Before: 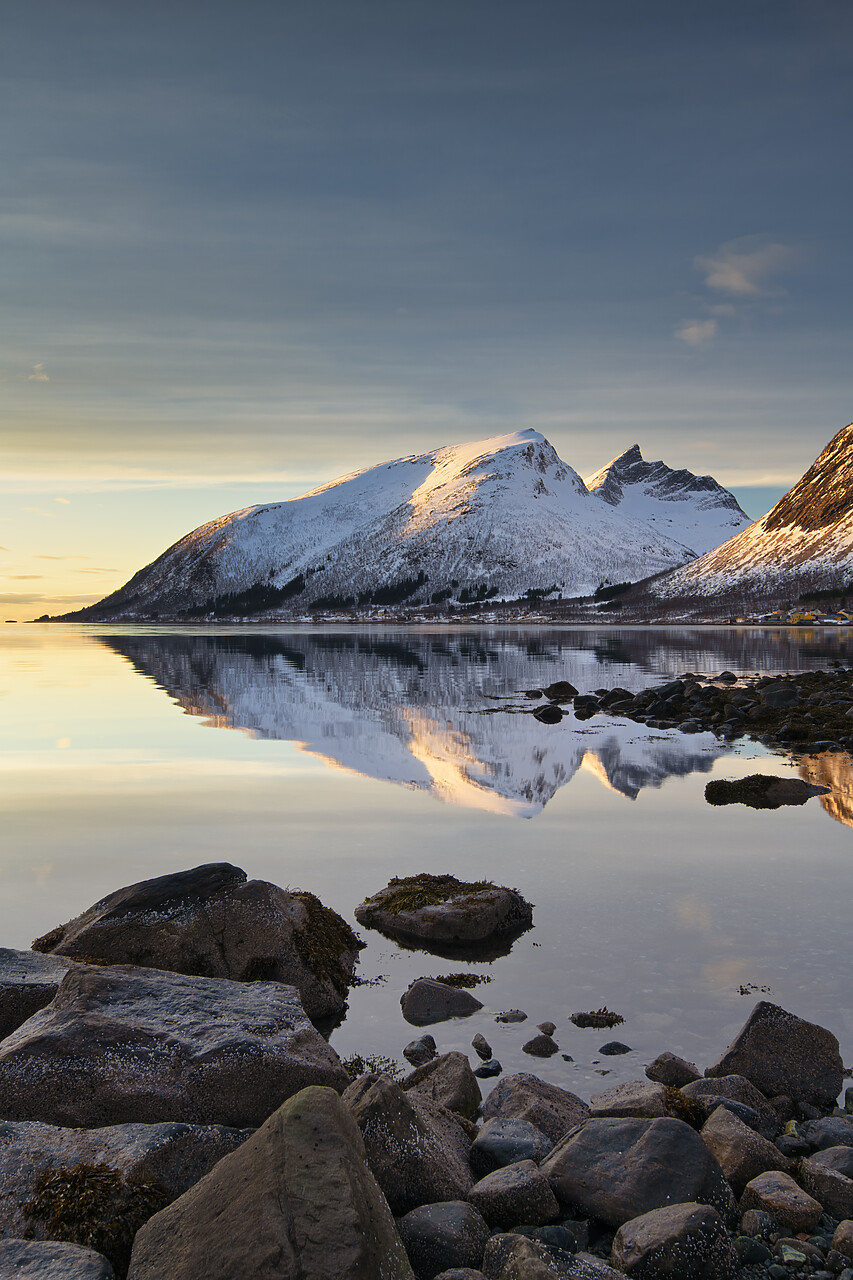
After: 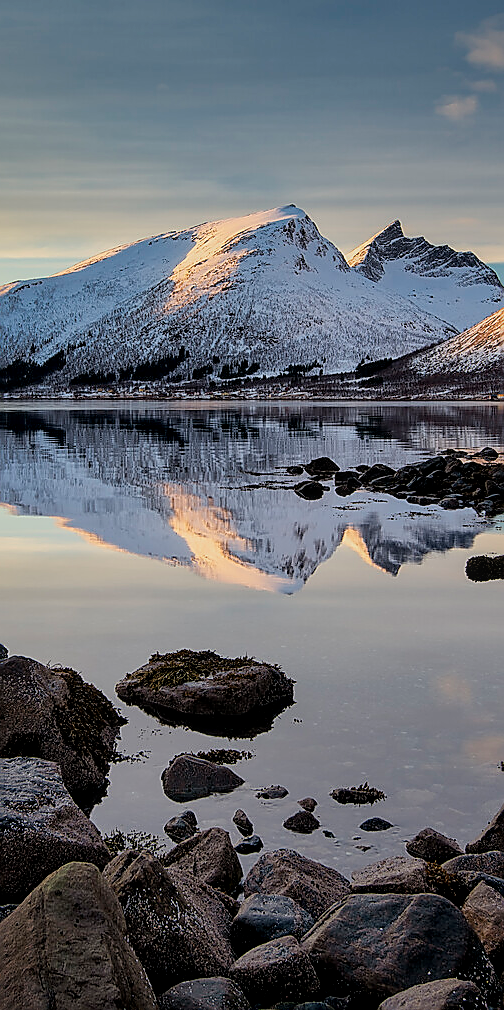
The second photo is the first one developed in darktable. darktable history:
filmic rgb: middle gray luminance 18.37%, black relative exposure -8.94 EV, white relative exposure 3.74 EV, target black luminance 0%, hardness 4.88, latitude 67.53%, contrast 0.954, highlights saturation mix 19.09%, shadows ↔ highlights balance 21.33%, color science v6 (2022)
crop and rotate: left 28.117%, top 17.518%, right 12.711%, bottom 3.528%
color calibration: illuminant same as pipeline (D50), adaptation XYZ, x 0.345, y 0.357, temperature 5015.22 K
sharpen: radius 1.385, amount 1.252, threshold 0.64
local contrast: on, module defaults
